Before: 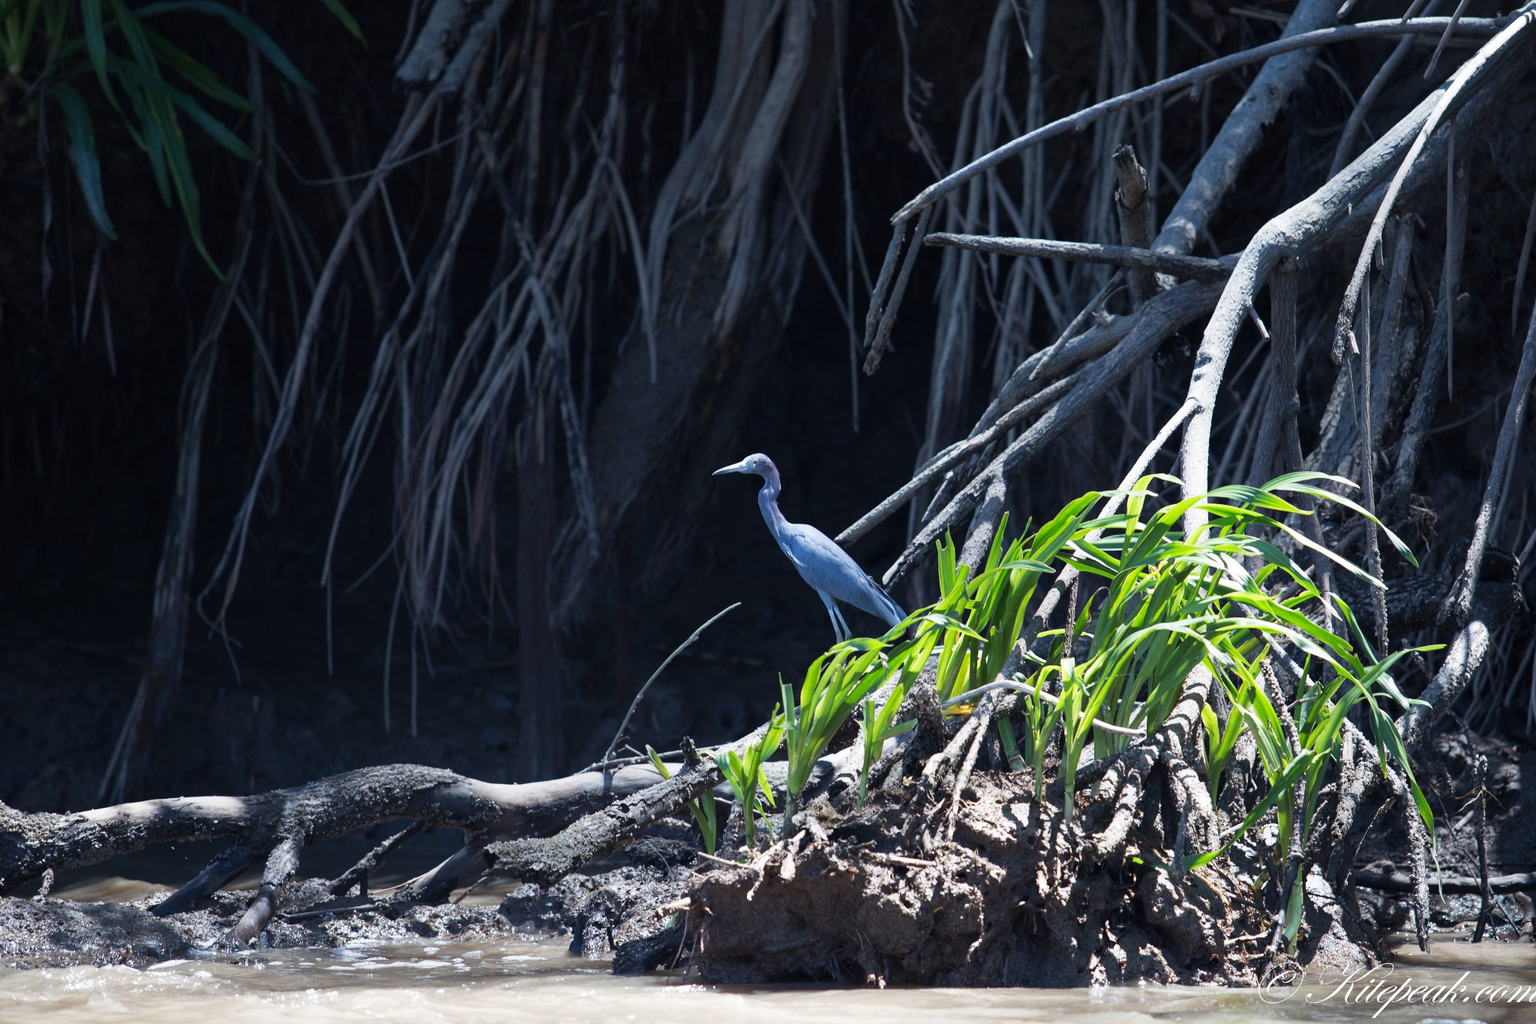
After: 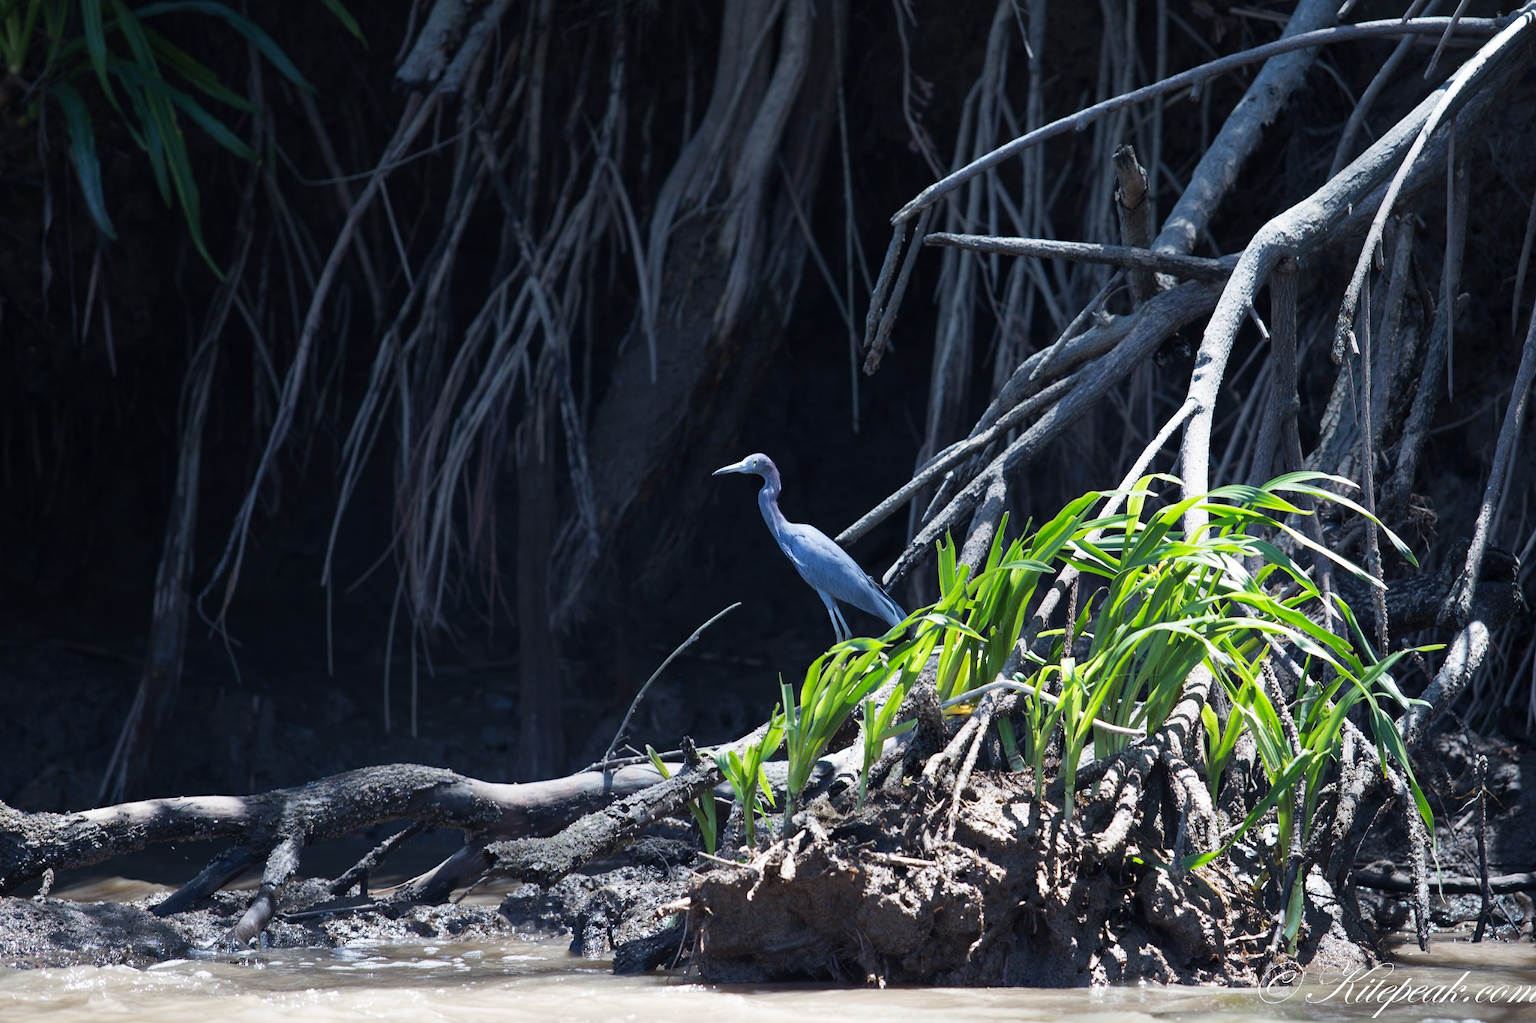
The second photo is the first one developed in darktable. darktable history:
color correction: highlights b* -0.011
